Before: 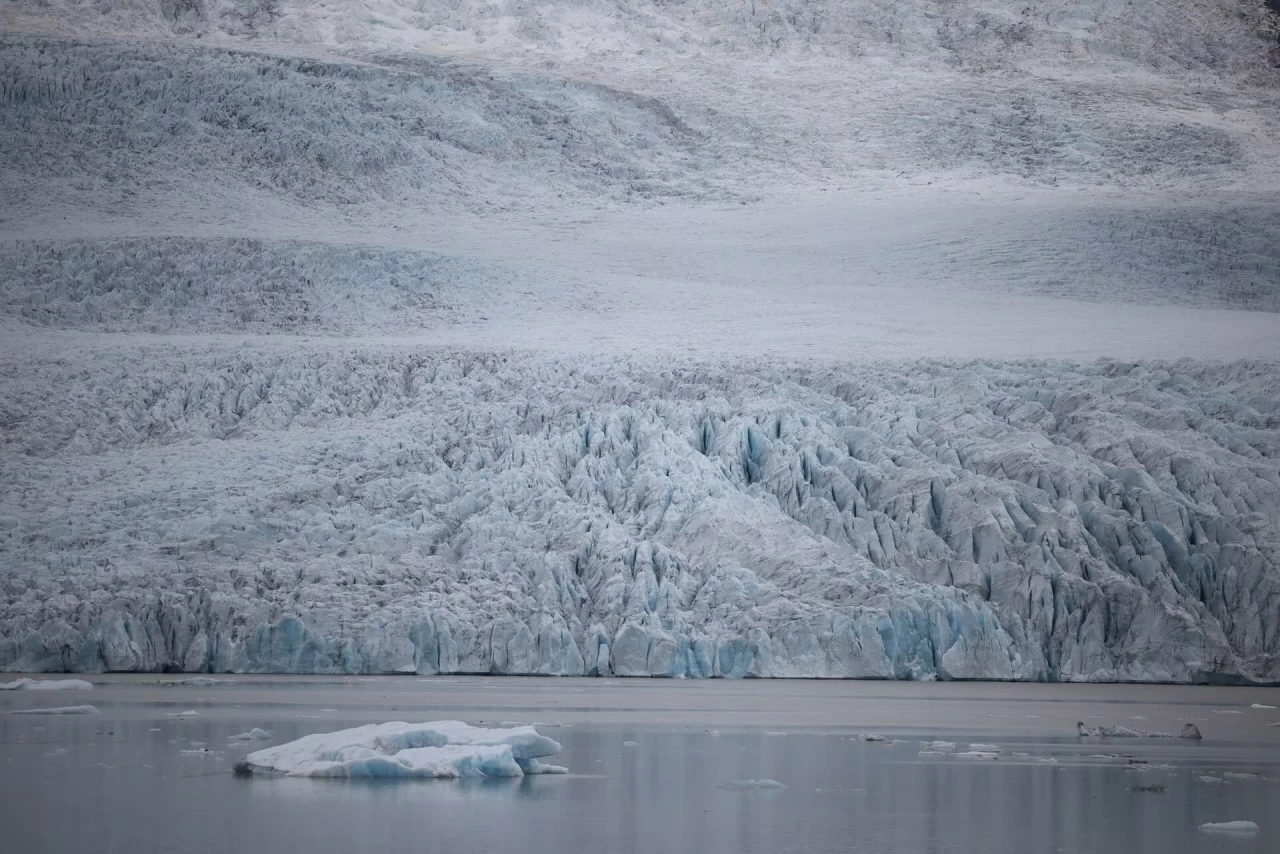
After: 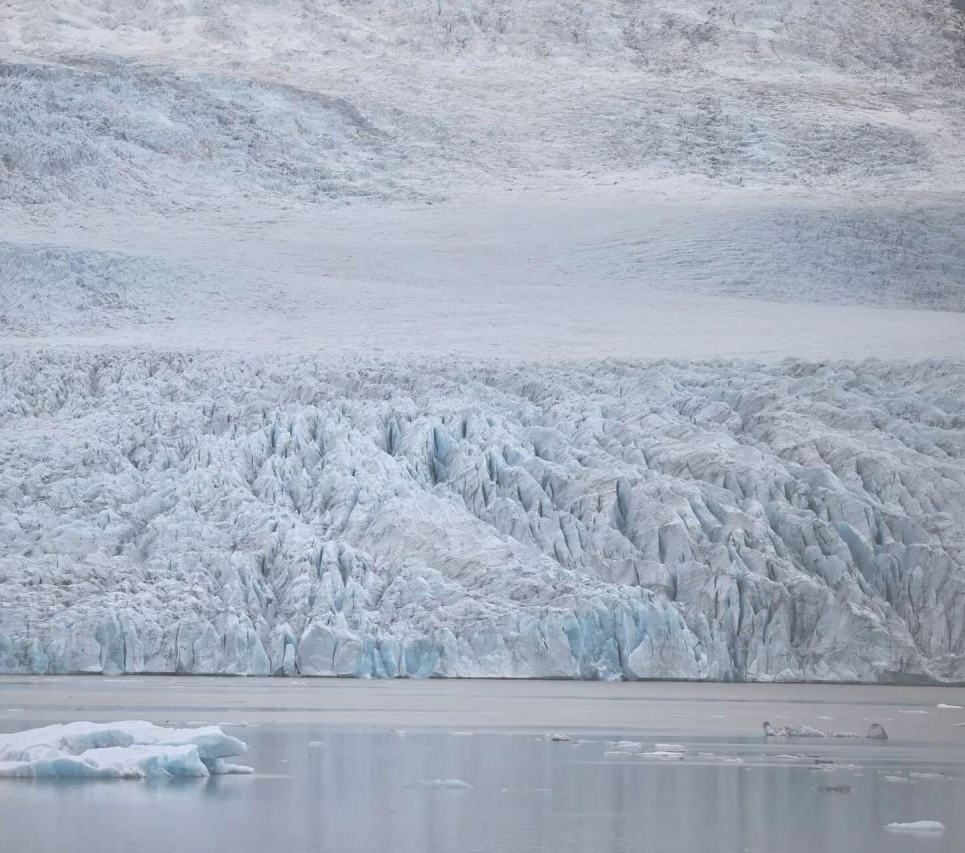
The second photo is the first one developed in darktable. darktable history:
crop and rotate: left 24.6%
exposure: black level correction -0.041, exposure 0.064 EV, compensate highlight preservation false
tone equalizer: -8 EV 2 EV, -7 EV 2 EV, -6 EV 2 EV, -5 EV 2 EV, -4 EV 2 EV, -3 EV 1.5 EV, -2 EV 1 EV, -1 EV 0.5 EV
